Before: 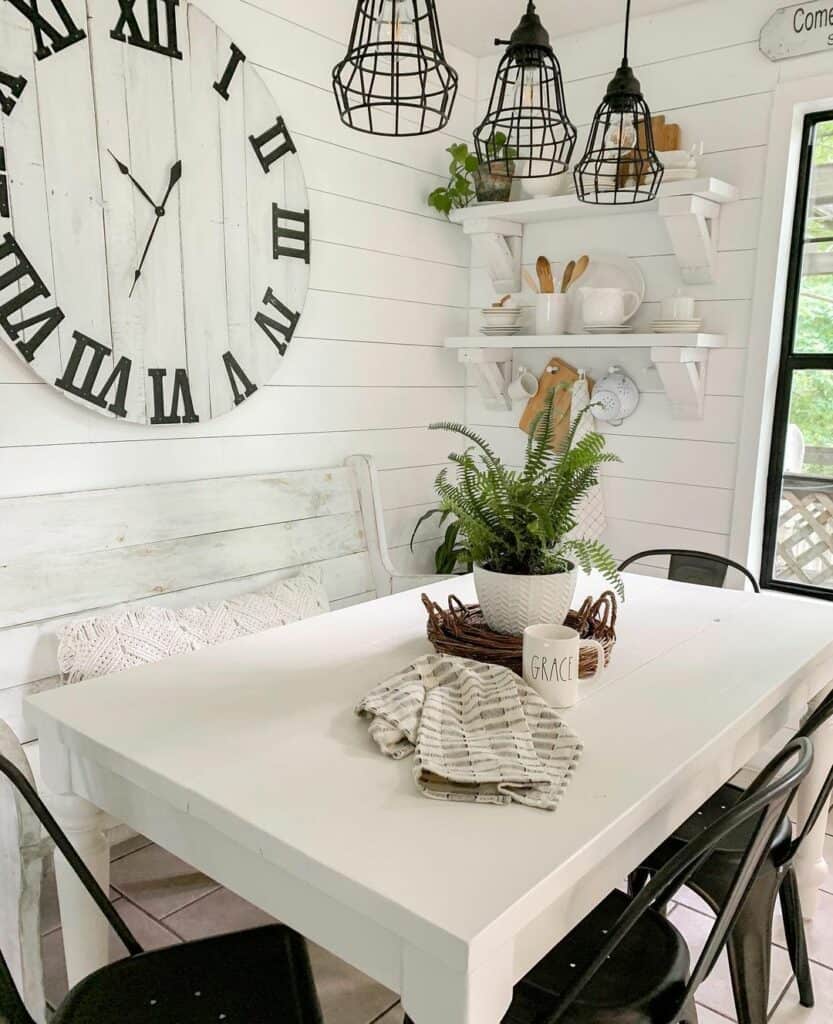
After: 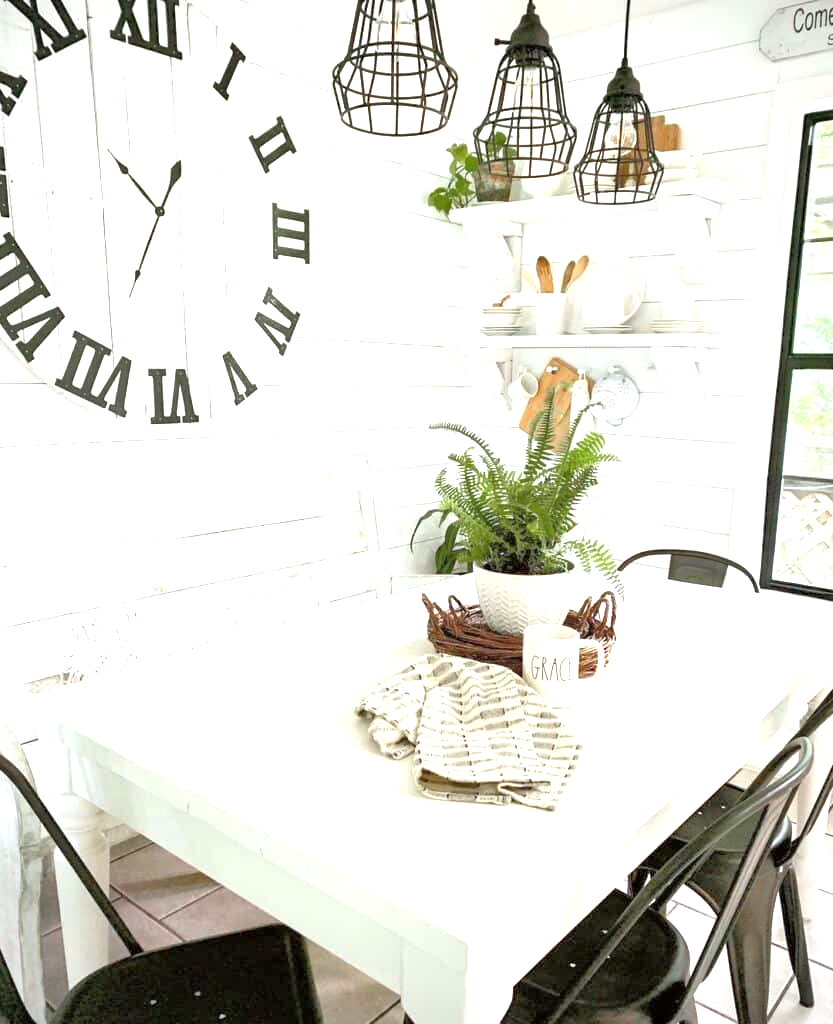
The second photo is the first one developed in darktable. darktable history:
tone equalizer: -7 EV 0.155 EV, -6 EV 0.623 EV, -5 EV 1.15 EV, -4 EV 1.3 EV, -3 EV 1.15 EV, -2 EV 0.6 EV, -1 EV 0.156 EV
vignetting: fall-off radius 60.52%
exposure: black level correction 0, exposure 1.199 EV, compensate exposure bias true, compensate highlight preservation false
color correction: highlights a* -2.91, highlights b* -2.33, shadows a* 2.08, shadows b* 2.7
